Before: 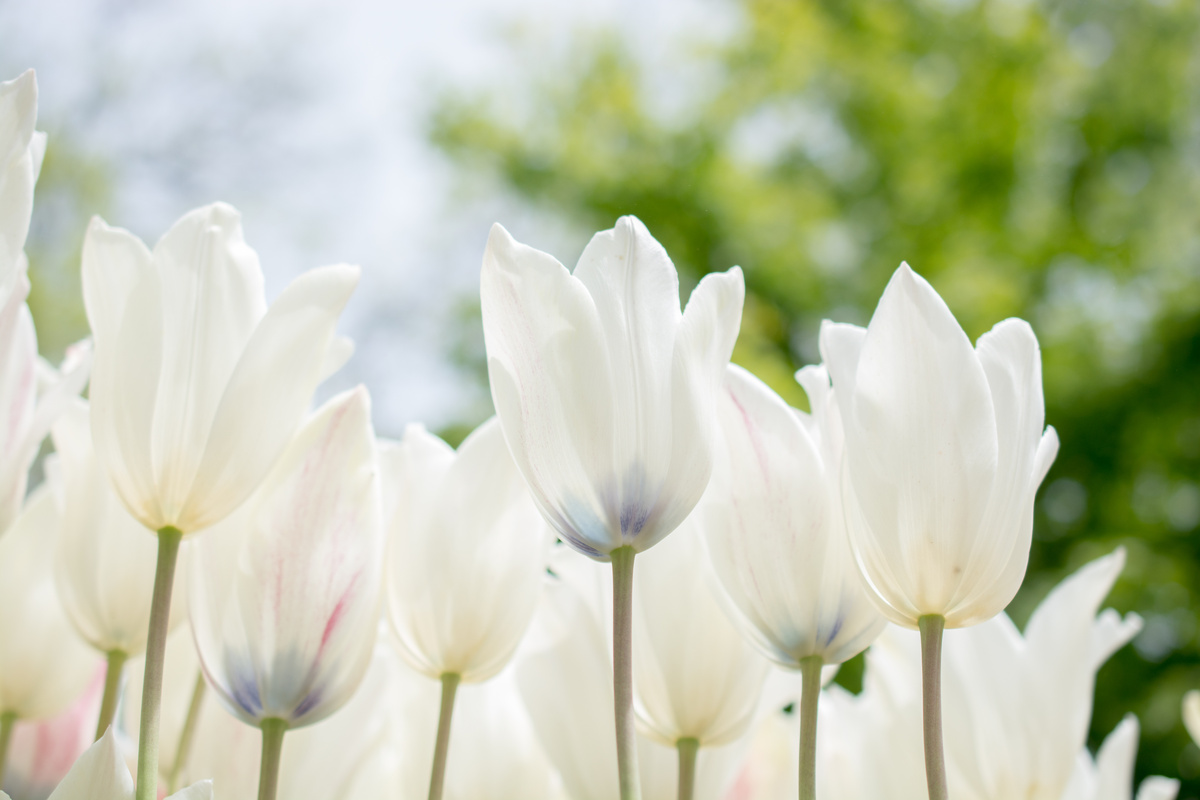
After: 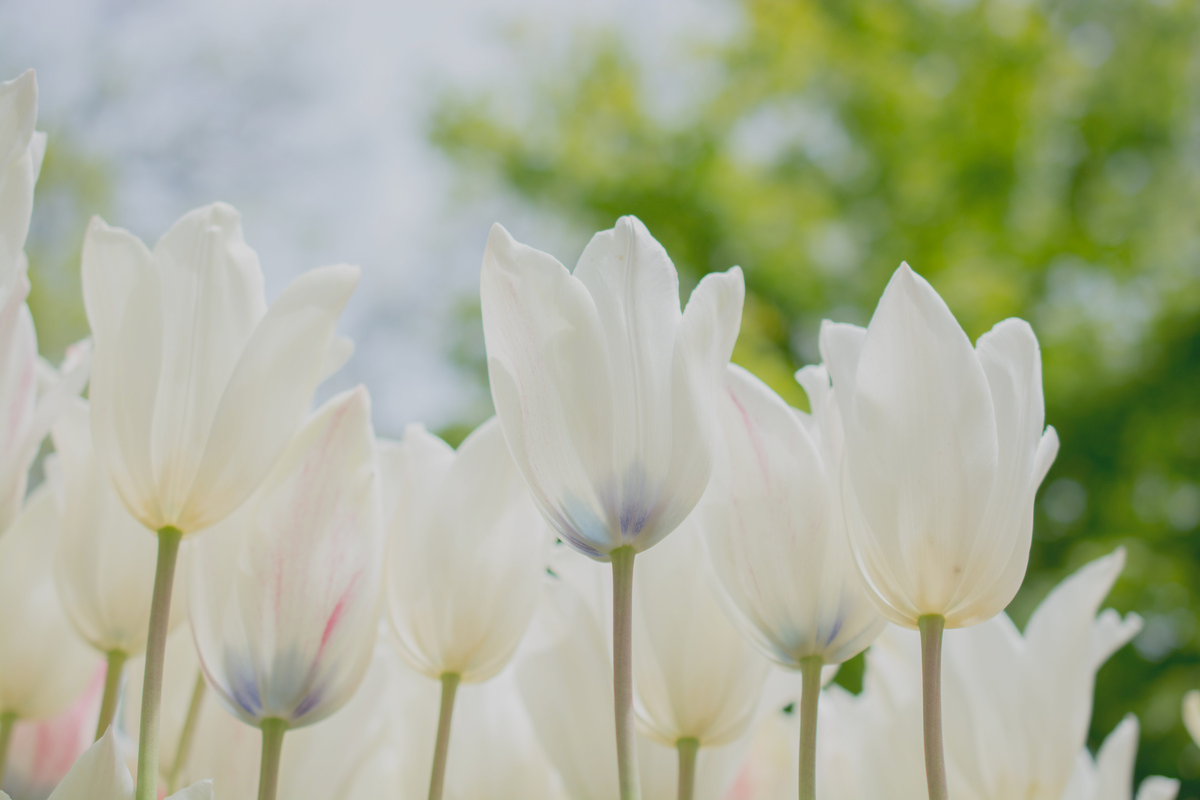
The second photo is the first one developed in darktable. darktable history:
contrast brightness saturation: contrast -0.283
